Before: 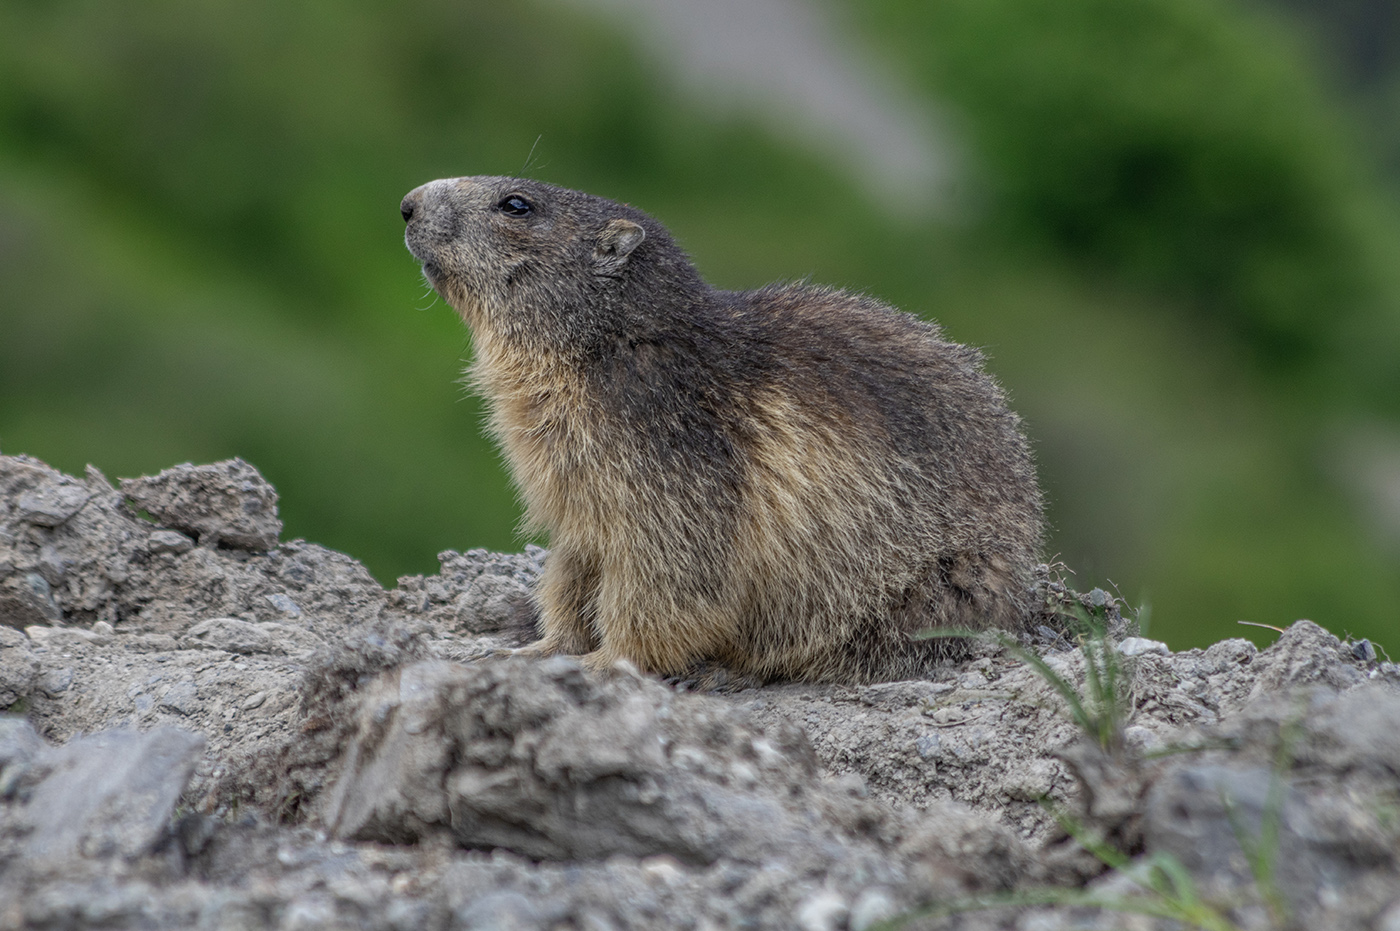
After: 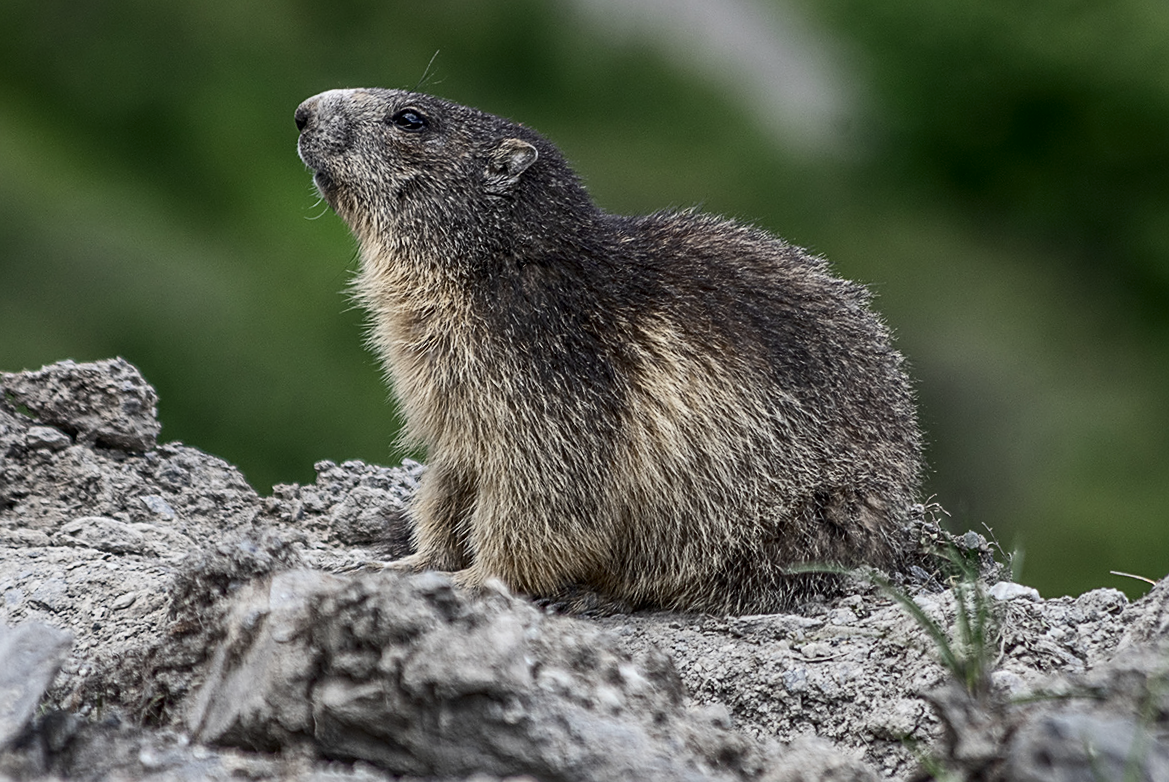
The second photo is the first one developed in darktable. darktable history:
crop and rotate: angle -2.89°, left 5.432%, top 5.227%, right 4.782%, bottom 4.408%
sharpen: on, module defaults
exposure: compensate highlight preservation false
contrast brightness saturation: contrast 0.278
color zones: curves: ch1 [(0, 0.292) (0.001, 0.292) (0.2, 0.264) (0.4, 0.248) (0.6, 0.248) (0.8, 0.264) (0.999, 0.292) (1, 0.292)], mix -61.06%
